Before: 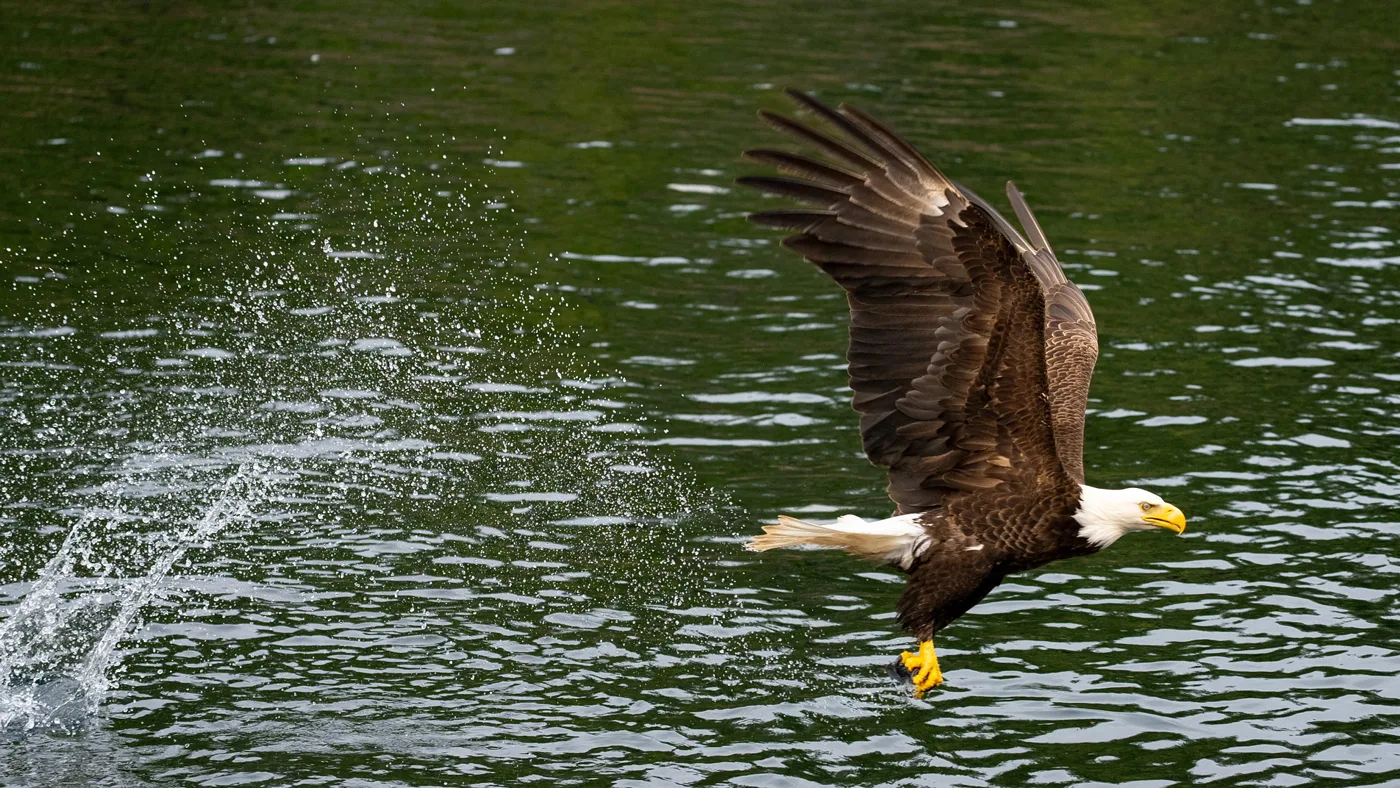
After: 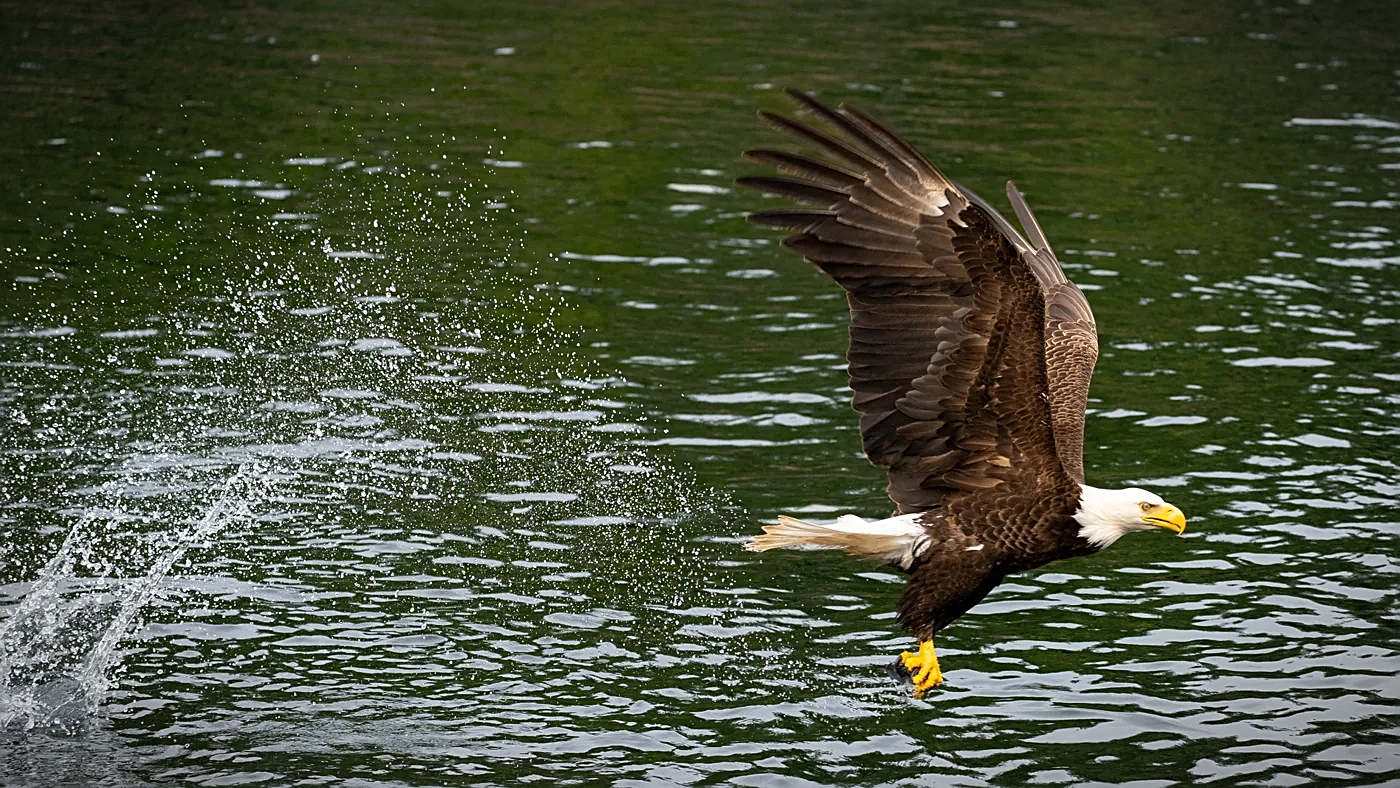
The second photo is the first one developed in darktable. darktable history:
vignetting: fall-off start 87%, automatic ratio true
sharpen: on, module defaults
